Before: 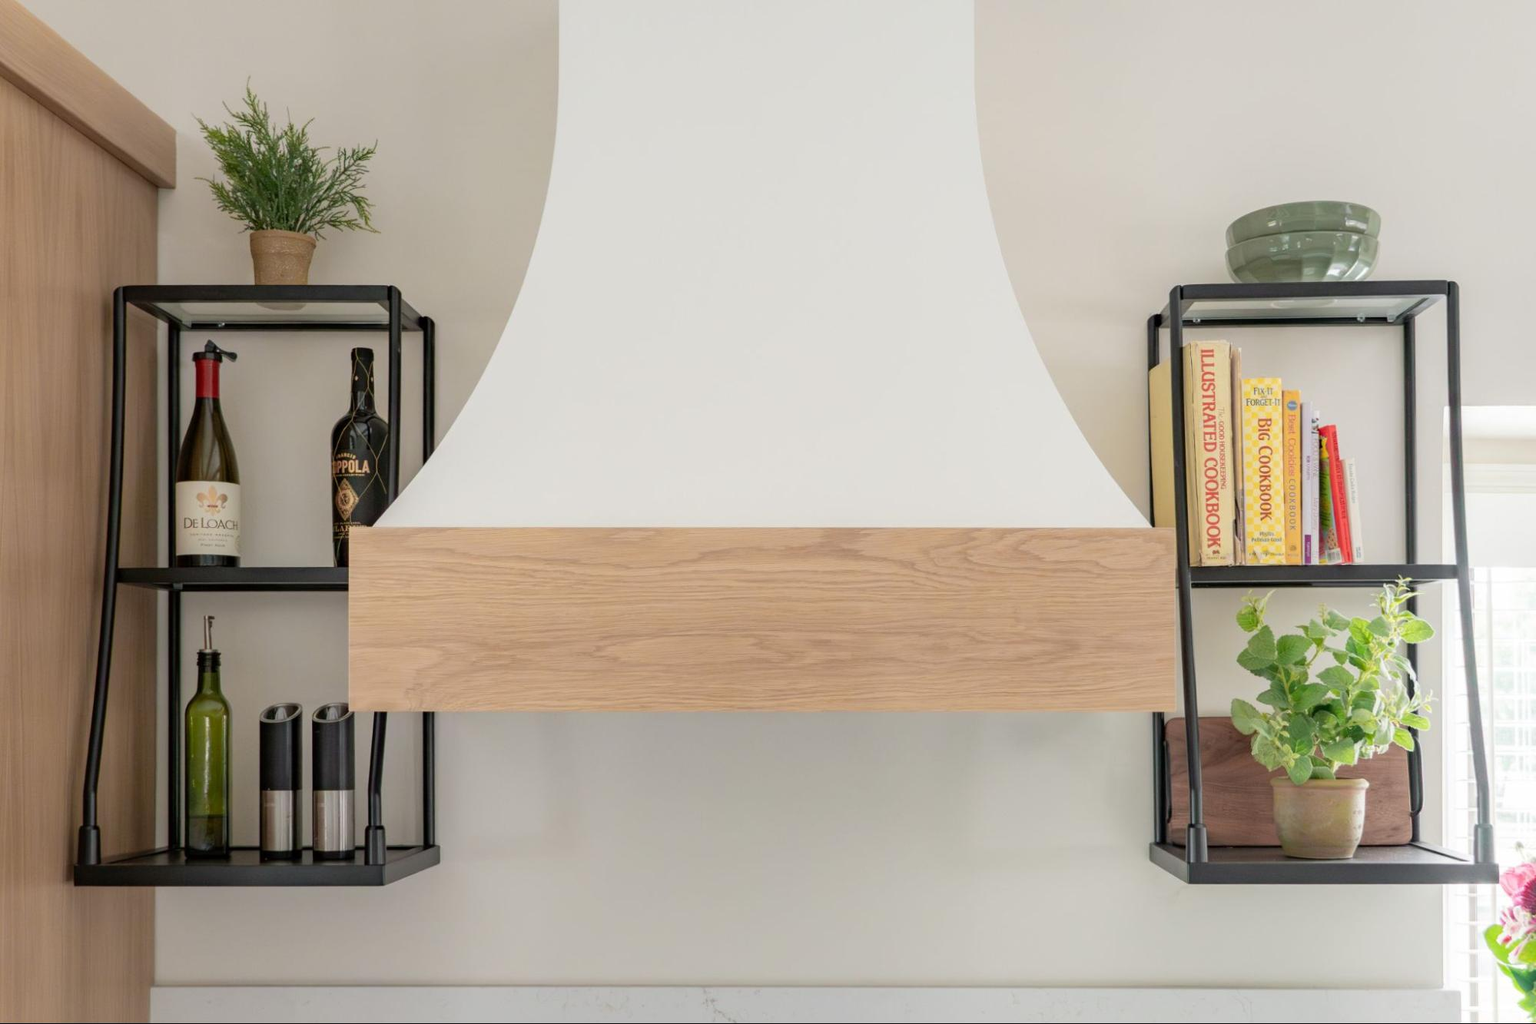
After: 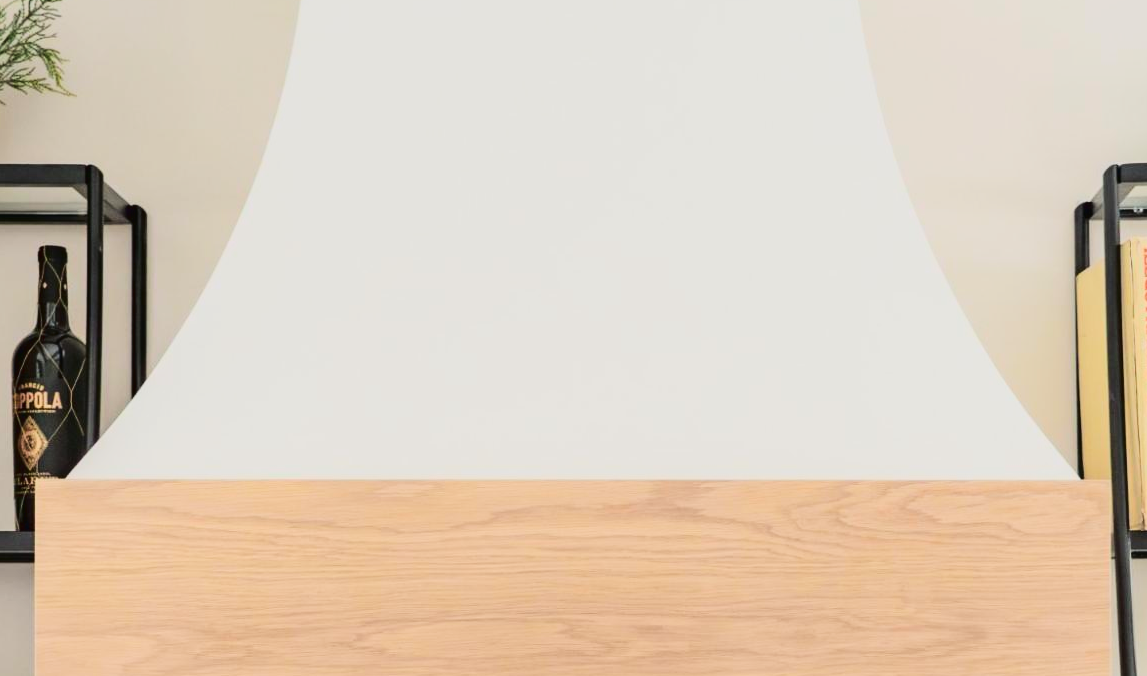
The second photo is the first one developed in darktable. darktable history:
crop: left 20.99%, top 15.584%, right 21.586%, bottom 33.701%
tone curve: curves: ch0 [(0, 0.021) (0.104, 0.093) (0.236, 0.234) (0.456, 0.566) (0.647, 0.78) (0.864, 0.9) (1, 0.932)]; ch1 [(0, 0) (0.353, 0.344) (0.43, 0.401) (0.479, 0.476) (0.502, 0.504) (0.544, 0.534) (0.566, 0.566) (0.612, 0.621) (0.657, 0.679) (1, 1)]; ch2 [(0, 0) (0.34, 0.314) (0.434, 0.43) (0.5, 0.498) (0.528, 0.536) (0.56, 0.576) (0.595, 0.638) (0.644, 0.729) (1, 1)], color space Lab, linked channels, preserve colors none
